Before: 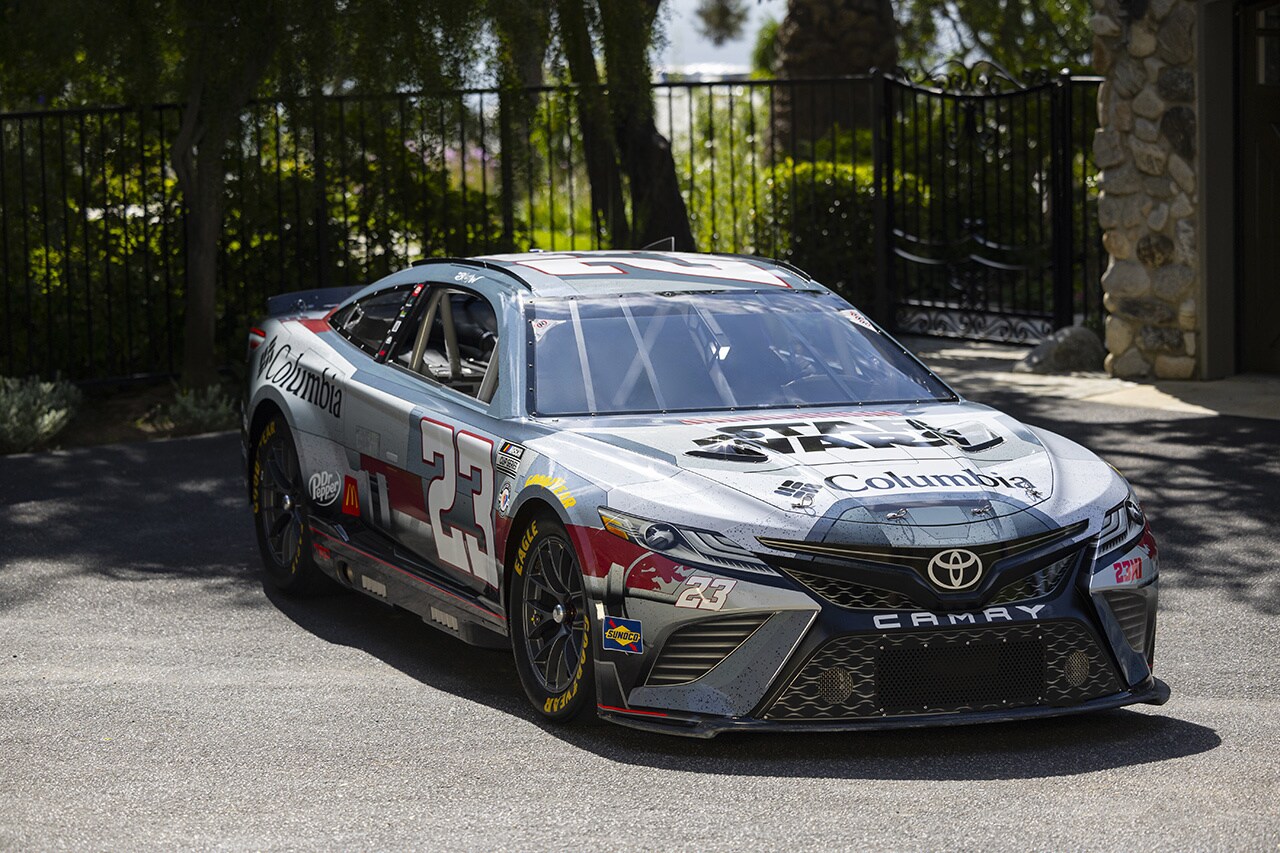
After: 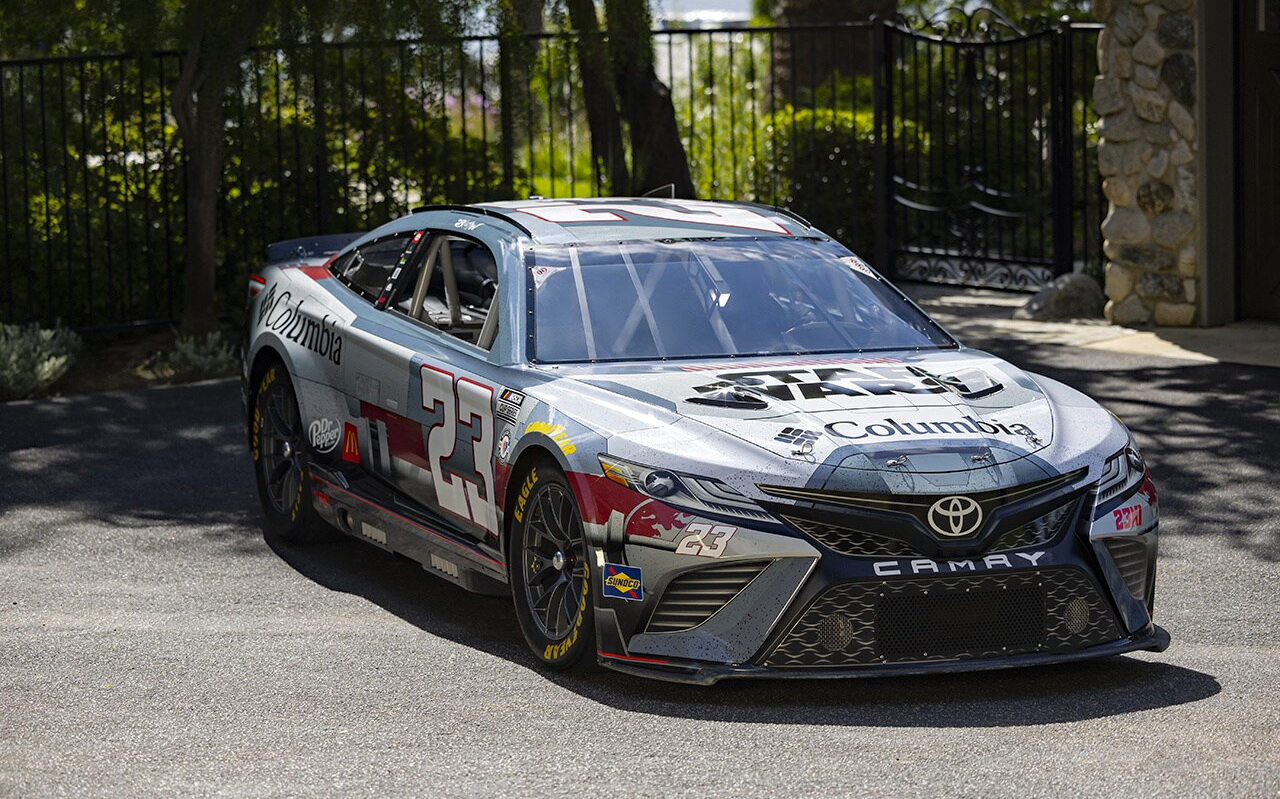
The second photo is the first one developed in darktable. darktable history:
shadows and highlights: shadows 25, highlights -25
haze removal: compatibility mode true, adaptive false
crop and rotate: top 6.25%
